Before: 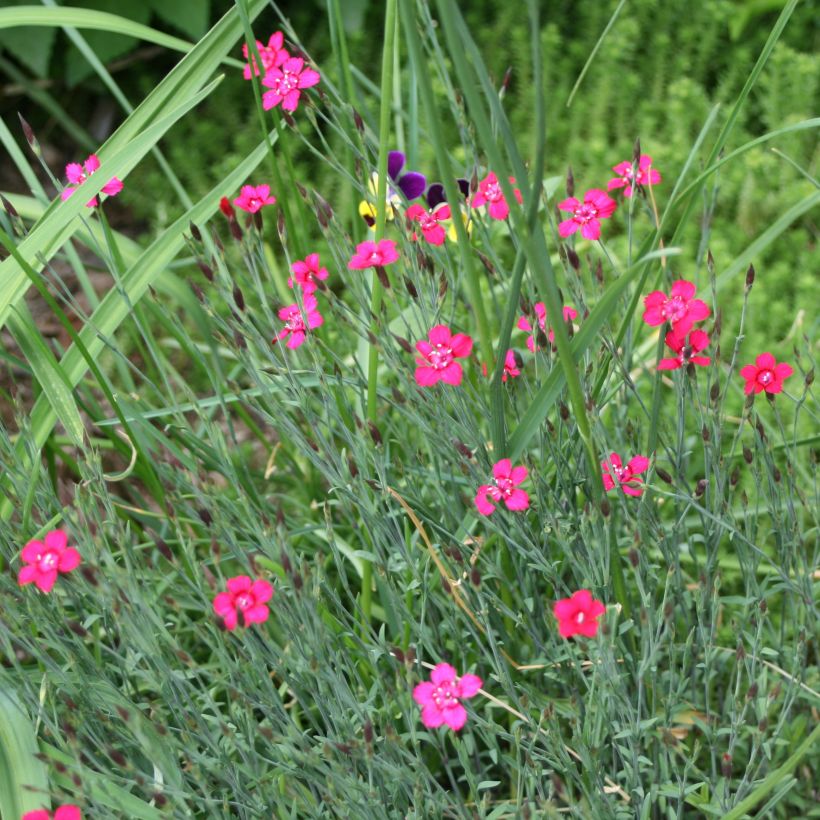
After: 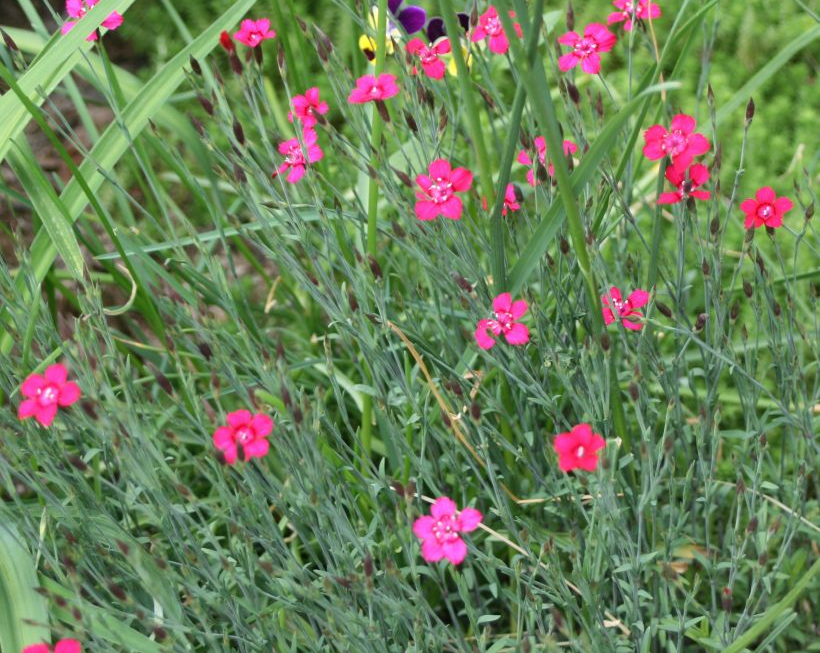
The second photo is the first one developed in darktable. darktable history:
crop and rotate: top 20.316%
